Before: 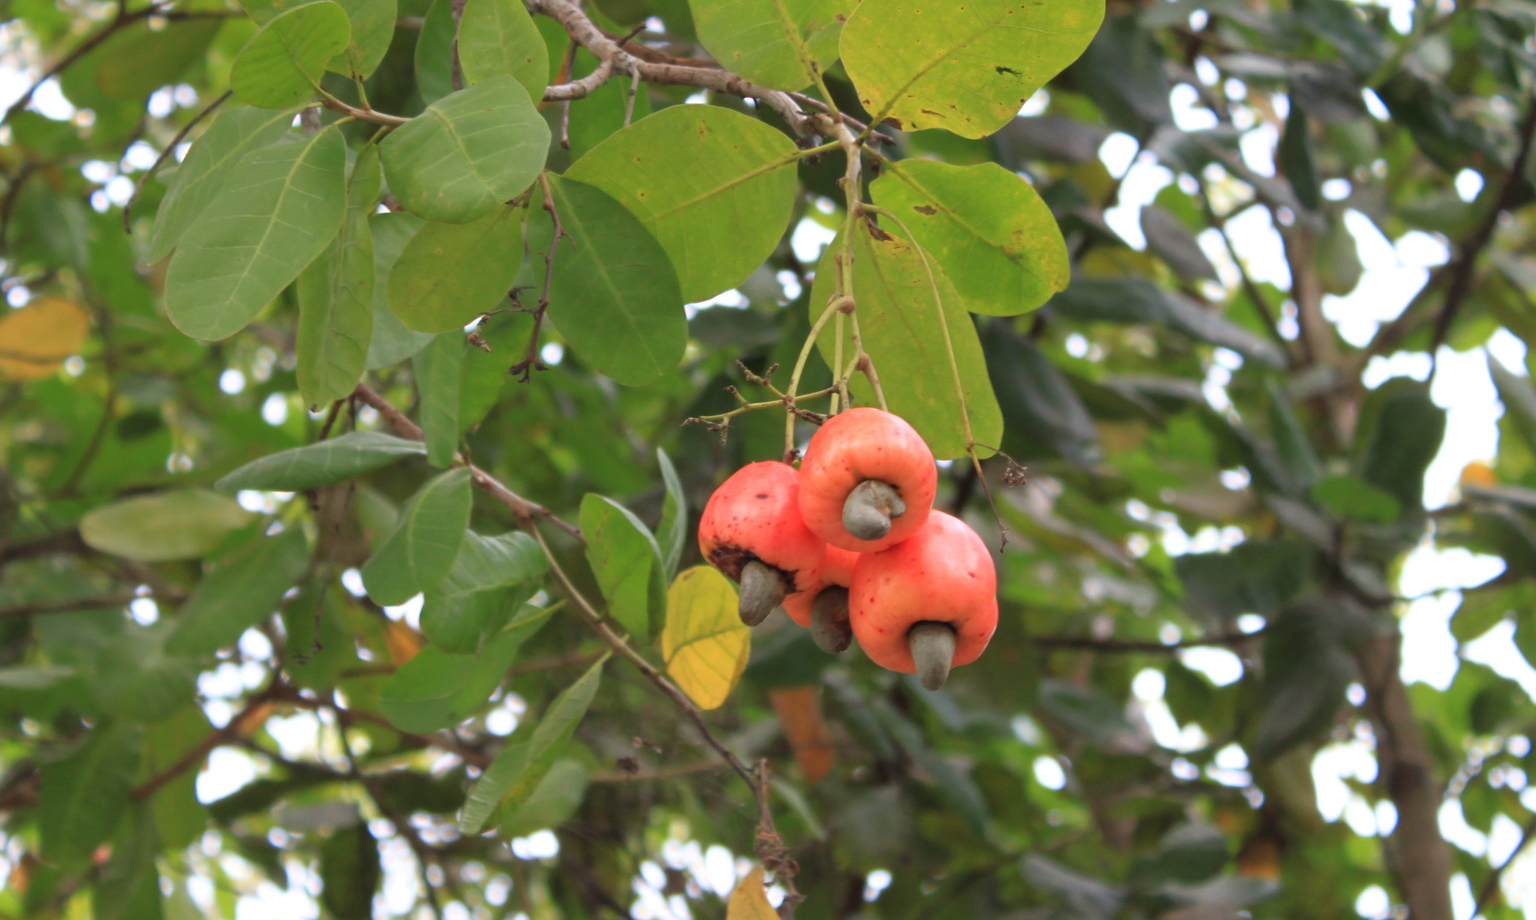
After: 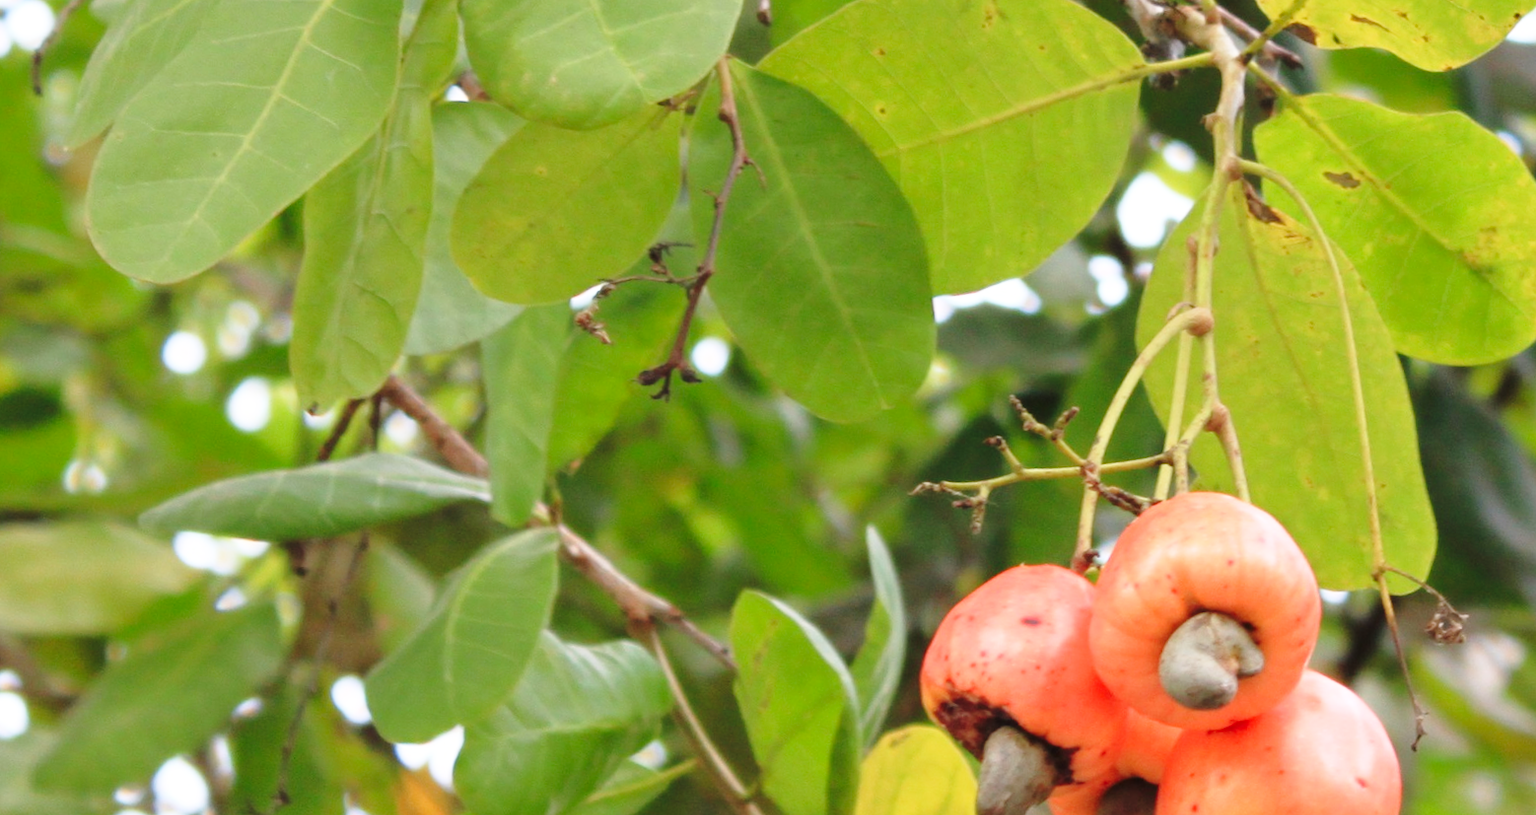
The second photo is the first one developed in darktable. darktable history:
crop and rotate: angle -5.4°, left 2.139%, top 7.017%, right 27.534%, bottom 30.676%
base curve: curves: ch0 [(0, 0) (0.028, 0.03) (0.121, 0.232) (0.46, 0.748) (0.859, 0.968) (1, 1)], preserve colors none
